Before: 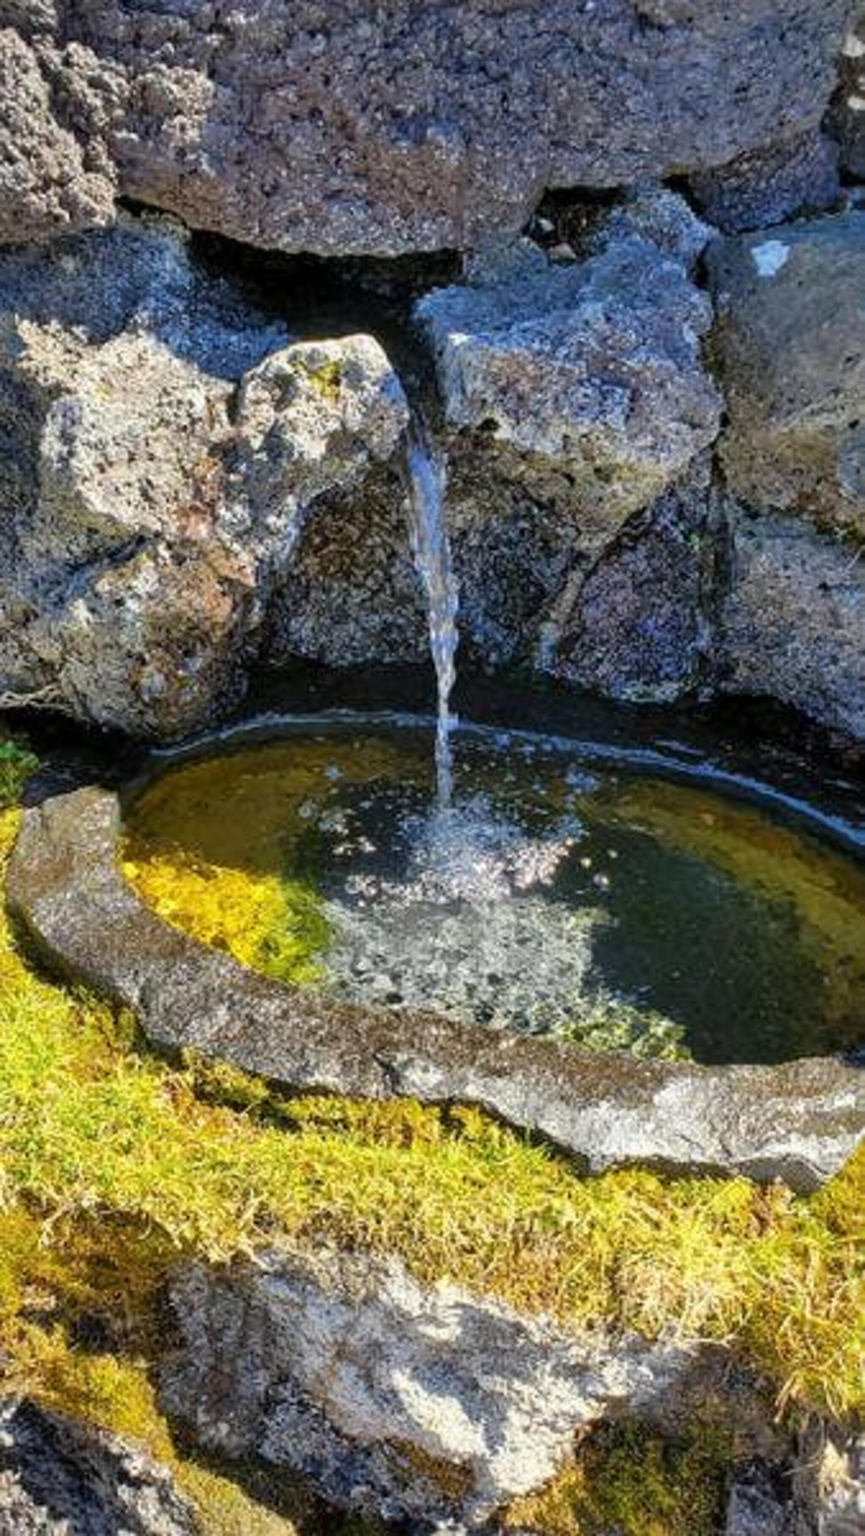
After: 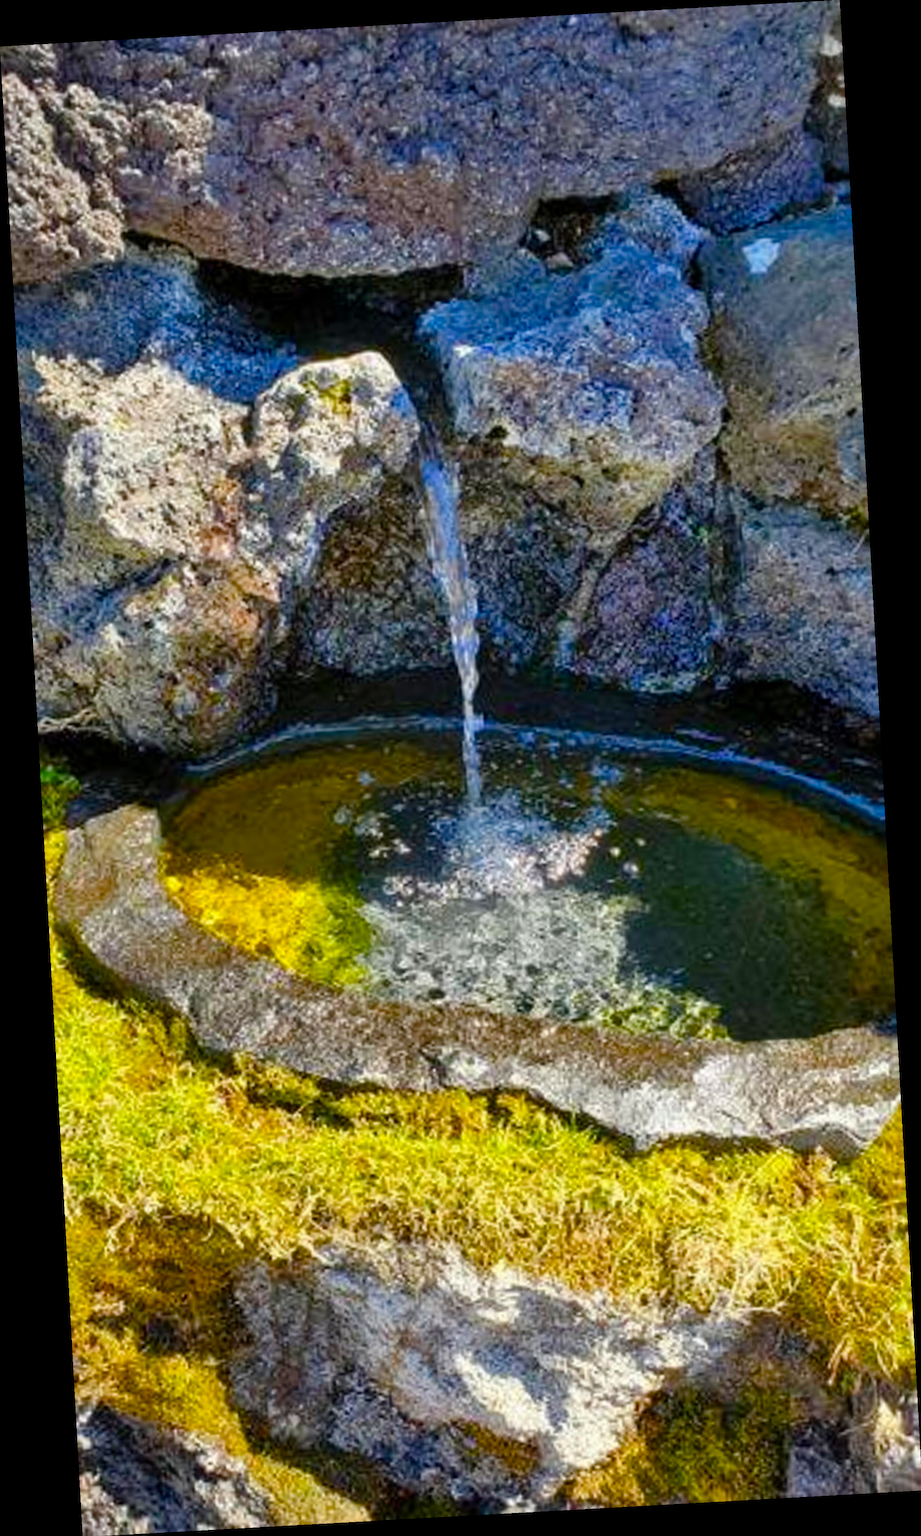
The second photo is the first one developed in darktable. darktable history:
color balance rgb: perceptual saturation grading › global saturation 35%, perceptual saturation grading › highlights -25%, perceptual saturation grading › shadows 50%
rotate and perspective: rotation -3.18°, automatic cropping off
